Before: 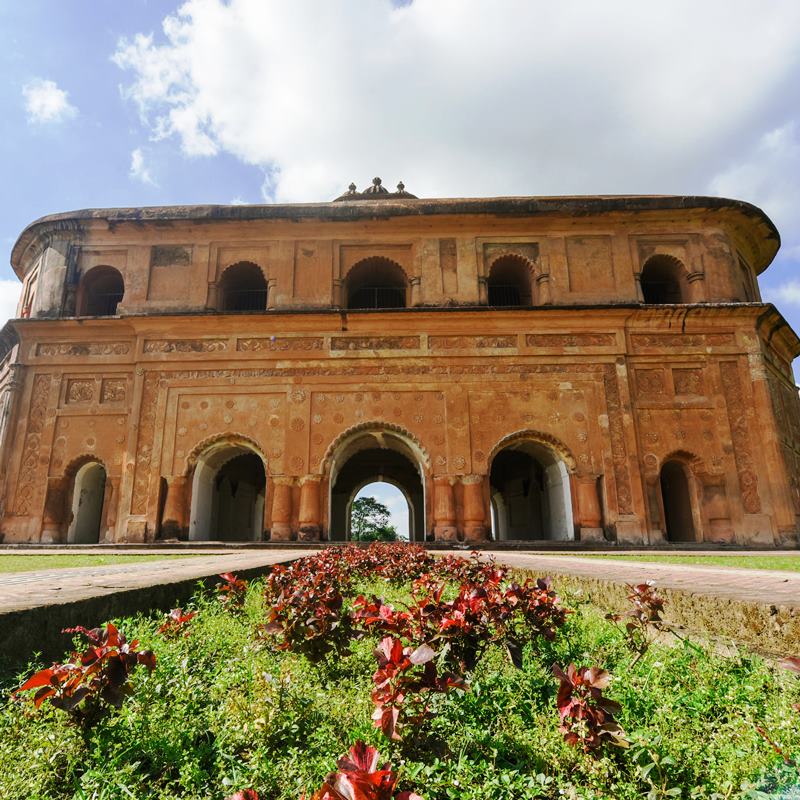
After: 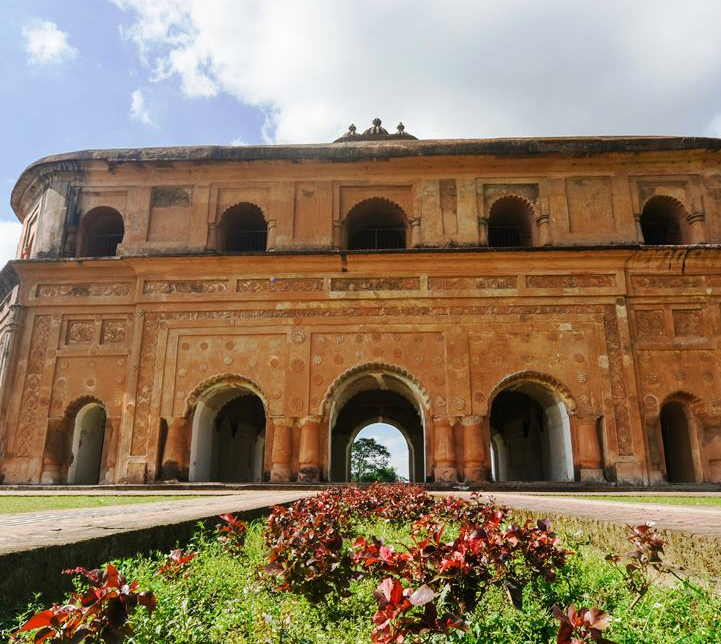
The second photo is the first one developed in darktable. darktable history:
crop: top 7.478%, right 9.755%, bottom 11.989%
